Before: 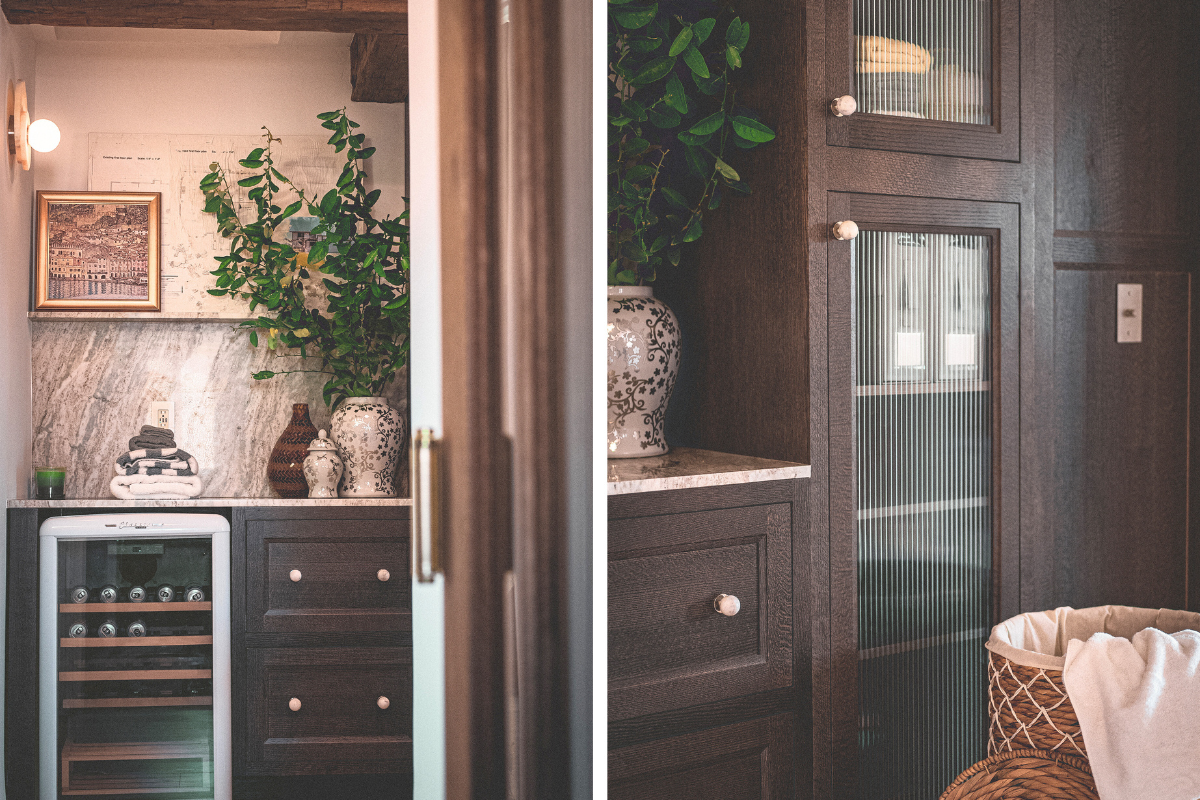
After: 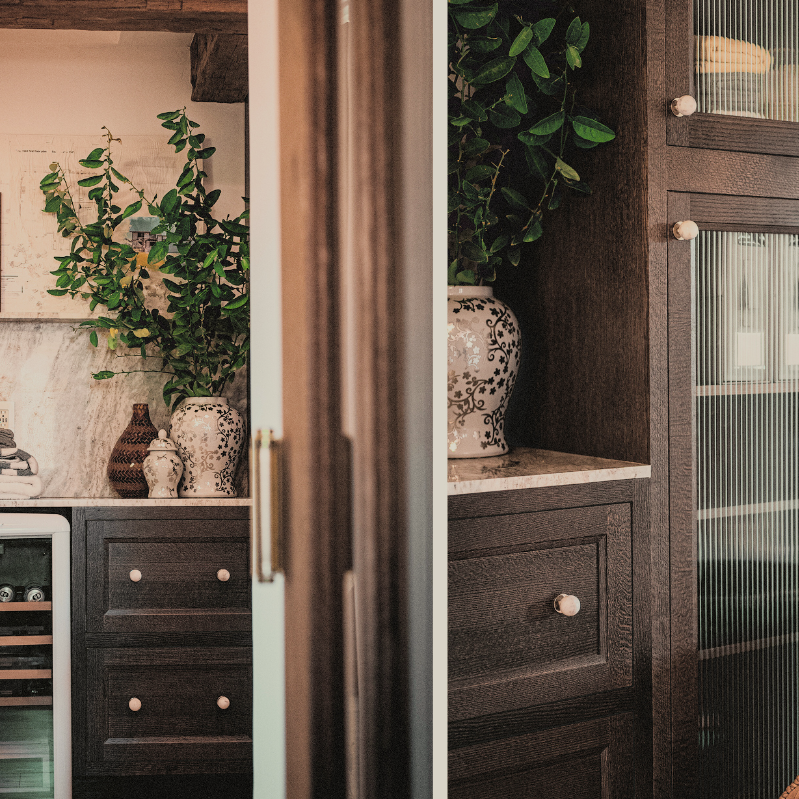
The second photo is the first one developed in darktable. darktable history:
crop and rotate: left 13.409%, right 19.924%
white balance: red 1.029, blue 0.92
filmic rgb: black relative exposure -4.14 EV, white relative exposure 5.1 EV, hardness 2.11, contrast 1.165
